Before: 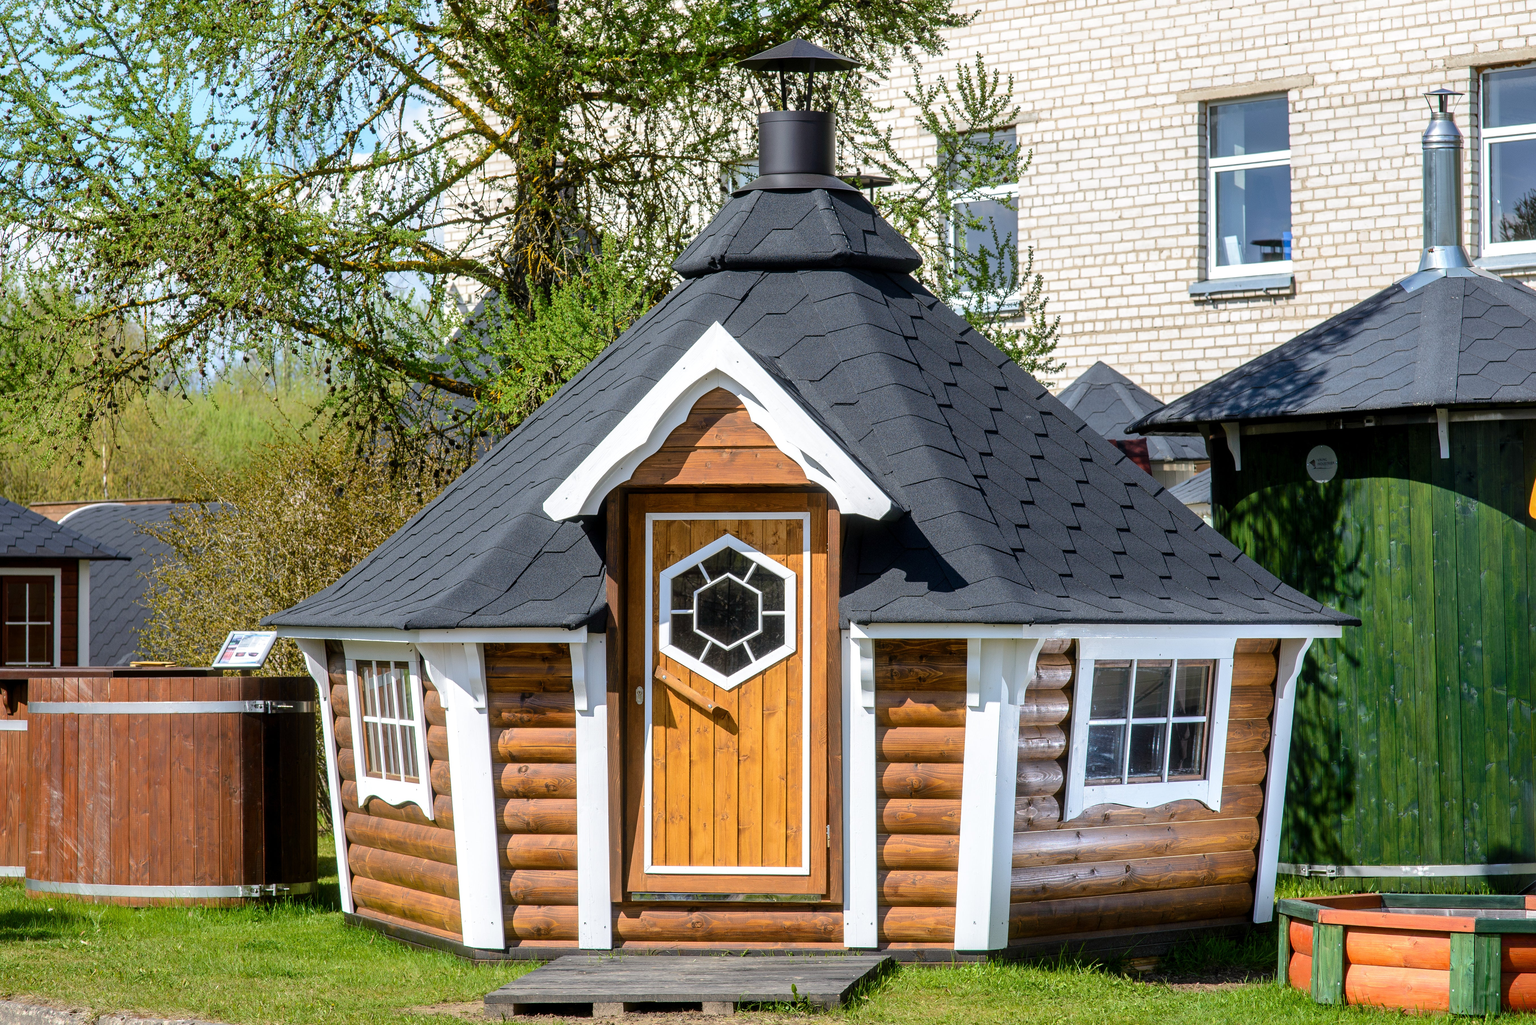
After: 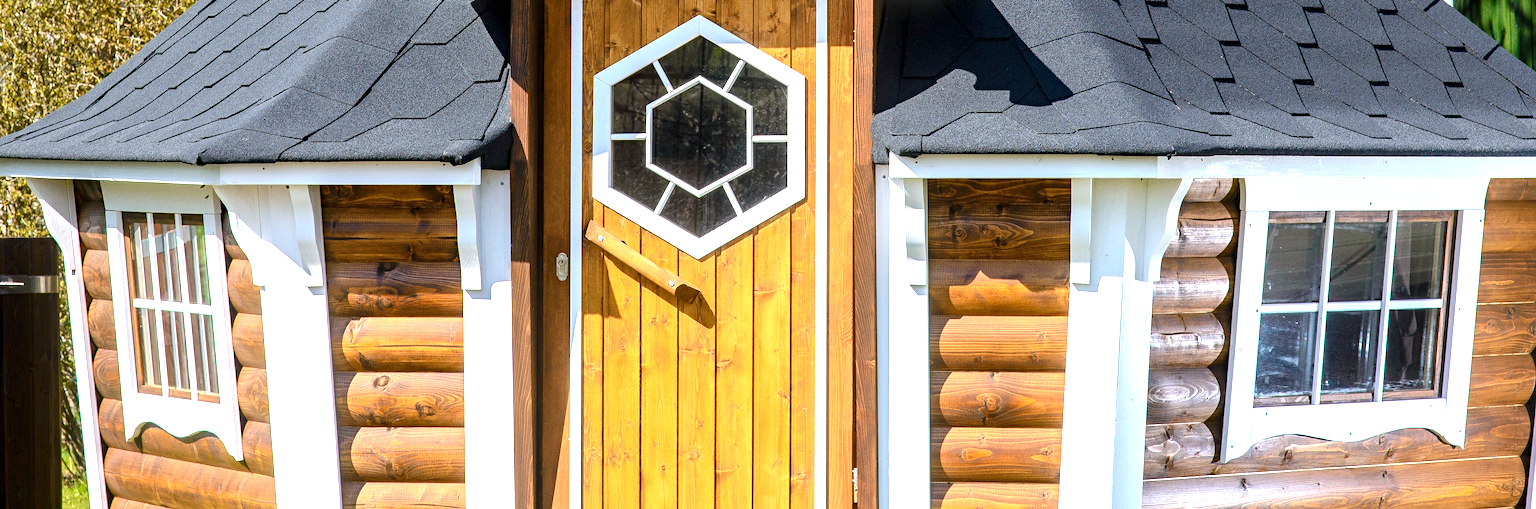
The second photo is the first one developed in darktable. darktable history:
exposure: black level correction 0, exposure 1 EV, compensate exposure bias true, compensate highlight preservation false
haze removal: compatibility mode true, adaptive false
crop: left 18.091%, top 51.13%, right 17.525%, bottom 16.85%
